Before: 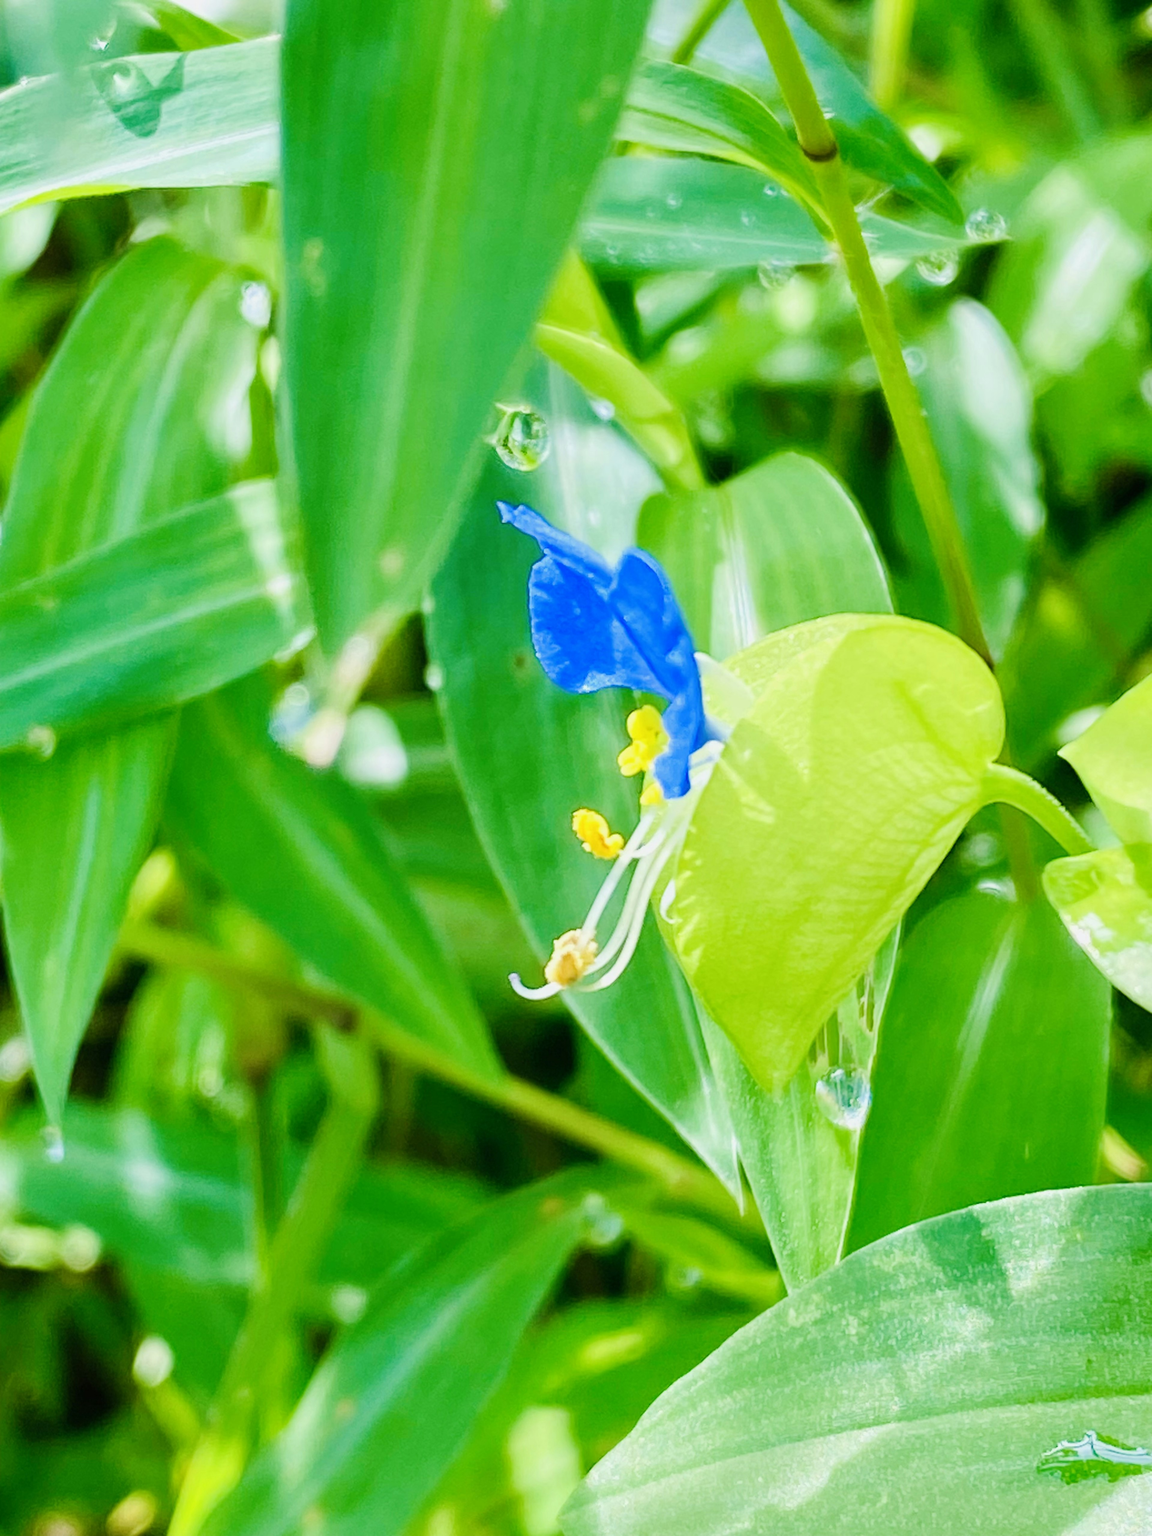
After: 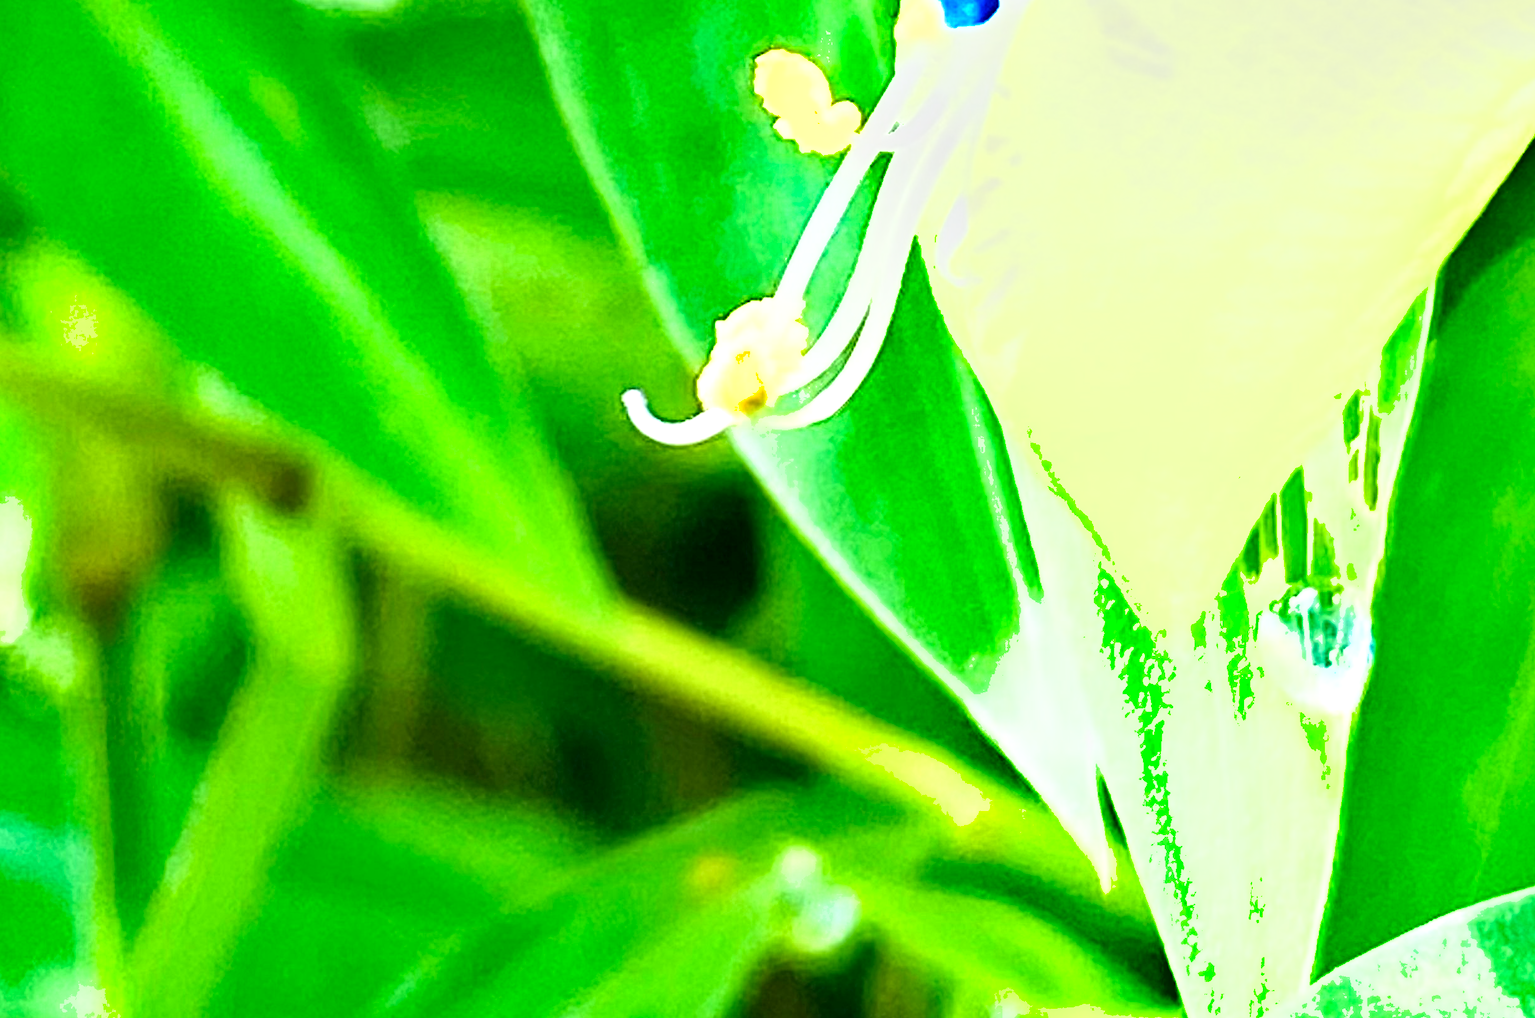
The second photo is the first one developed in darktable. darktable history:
crop: left 18.091%, top 51.13%, right 17.525%, bottom 16.85%
shadows and highlights: soften with gaussian
local contrast: highlights 100%, shadows 100%, detail 120%, midtone range 0.2
exposure: black level correction 0.001, exposure 1.05 EV, compensate exposure bias true, compensate highlight preservation false
